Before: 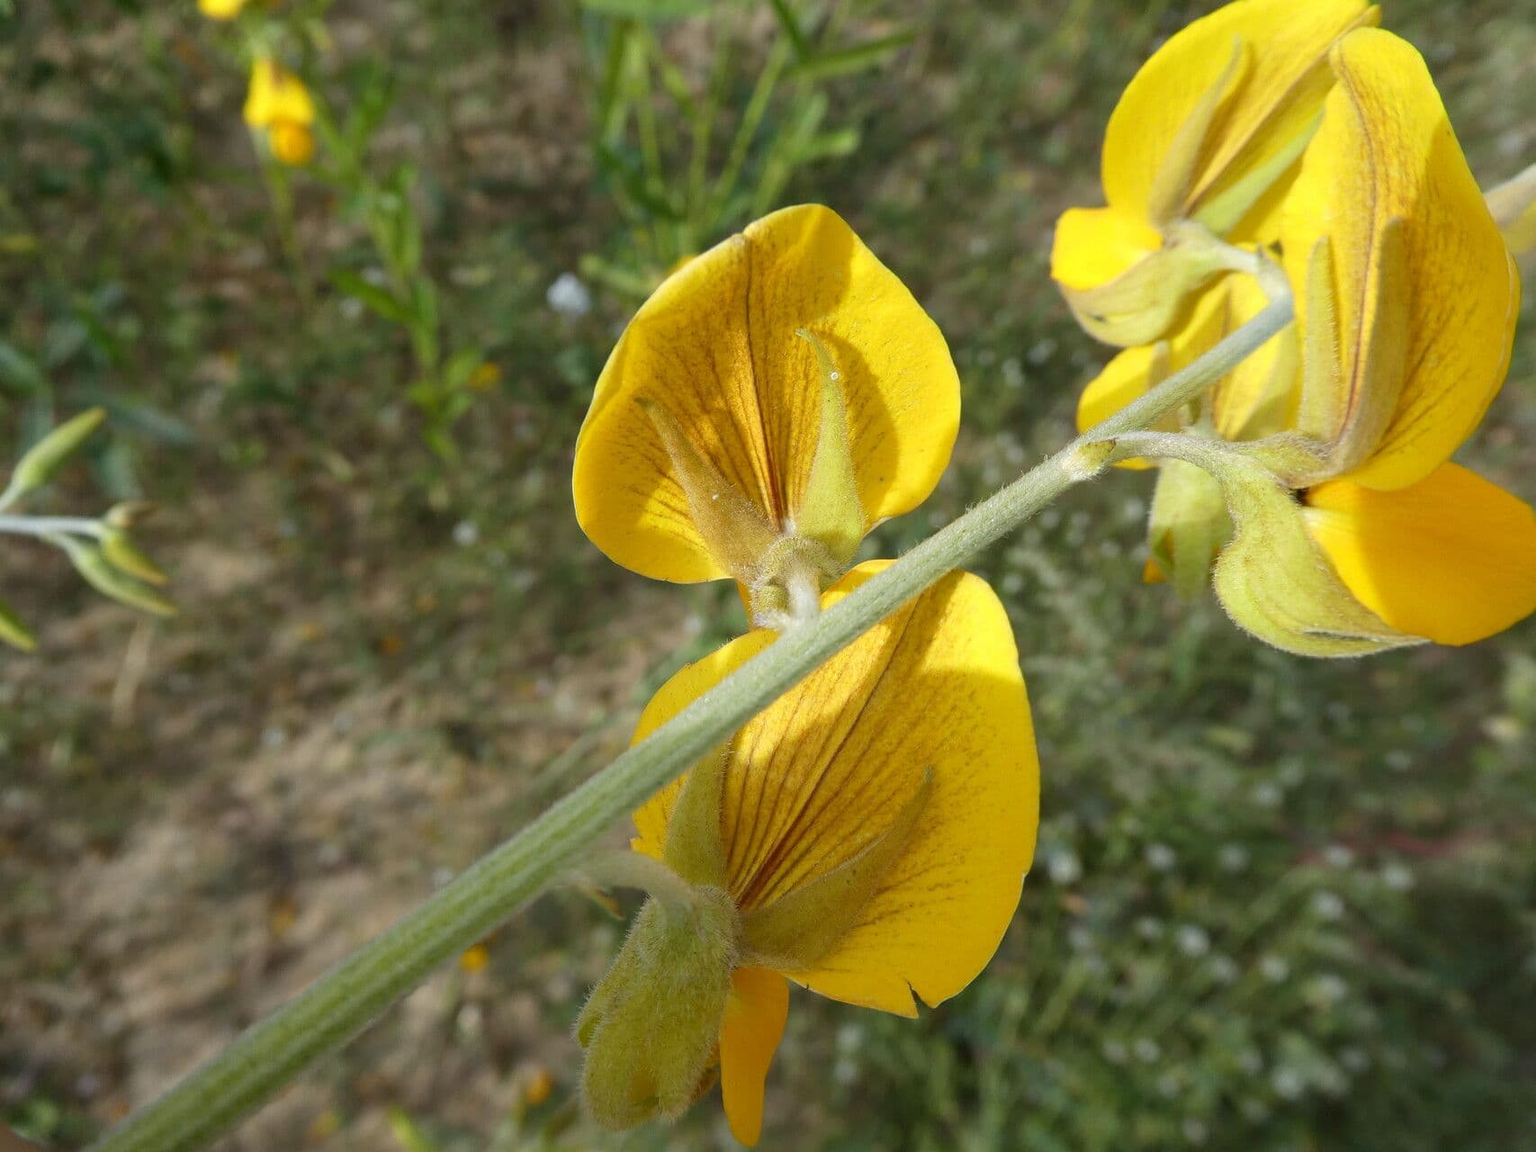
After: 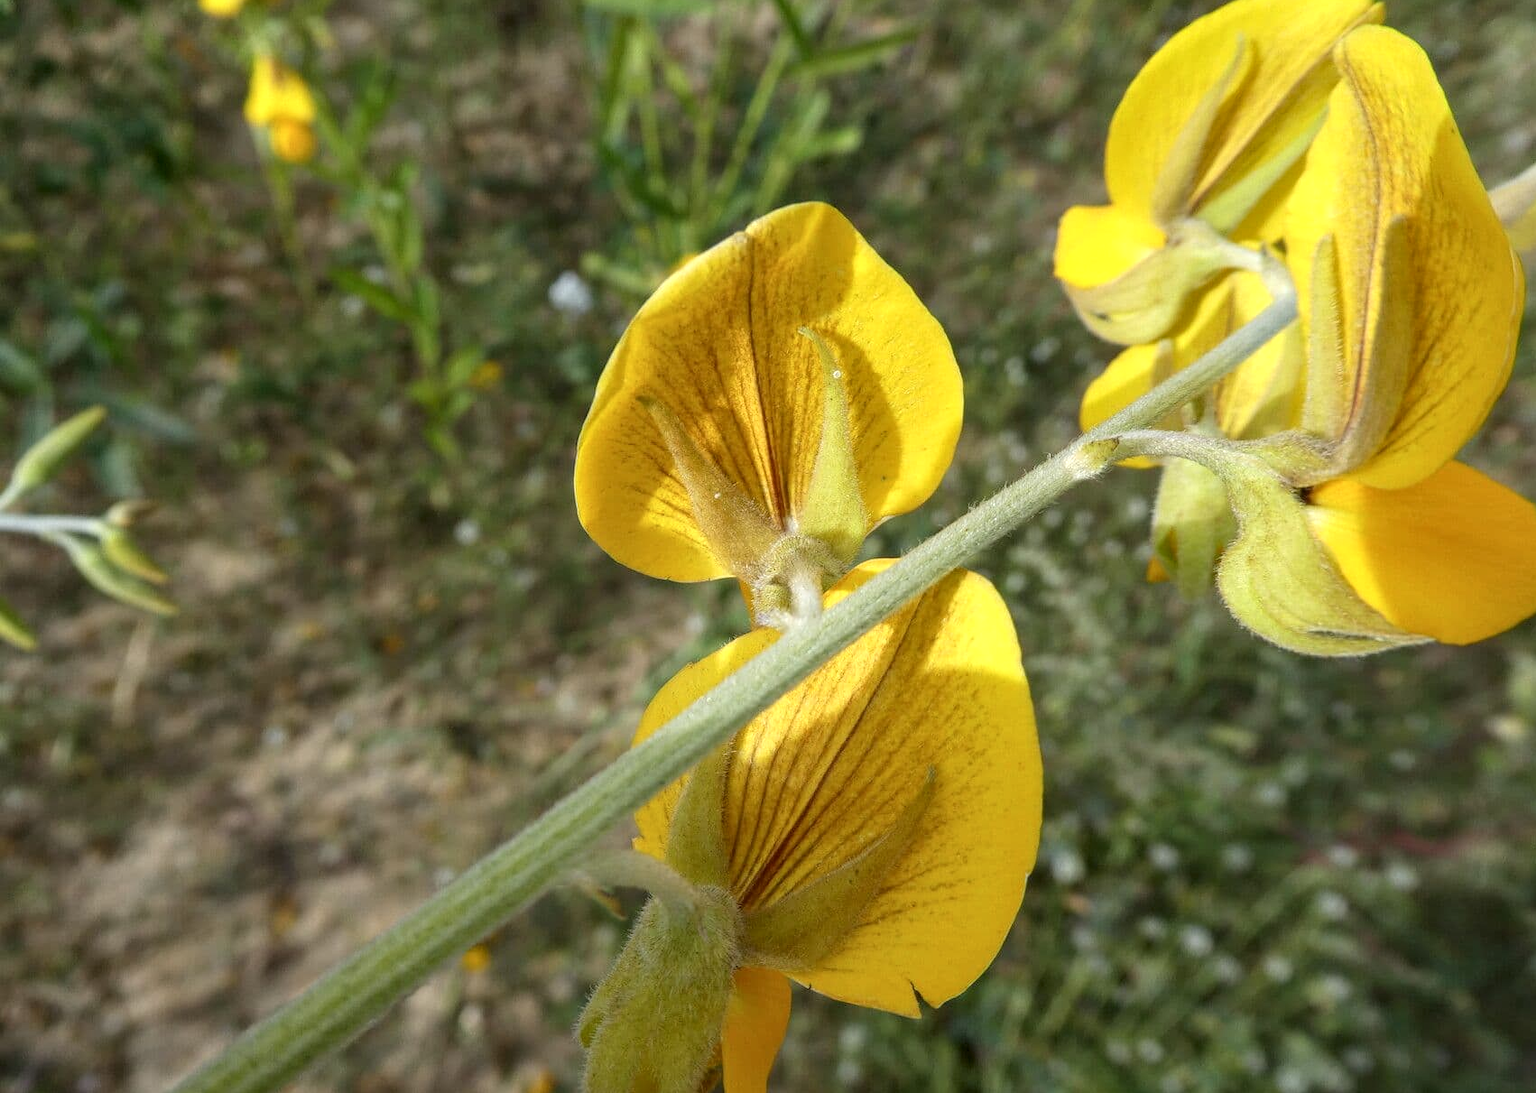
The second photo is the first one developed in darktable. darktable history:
local contrast: detail 130%
crop: top 0.263%, right 0.26%, bottom 5.005%
